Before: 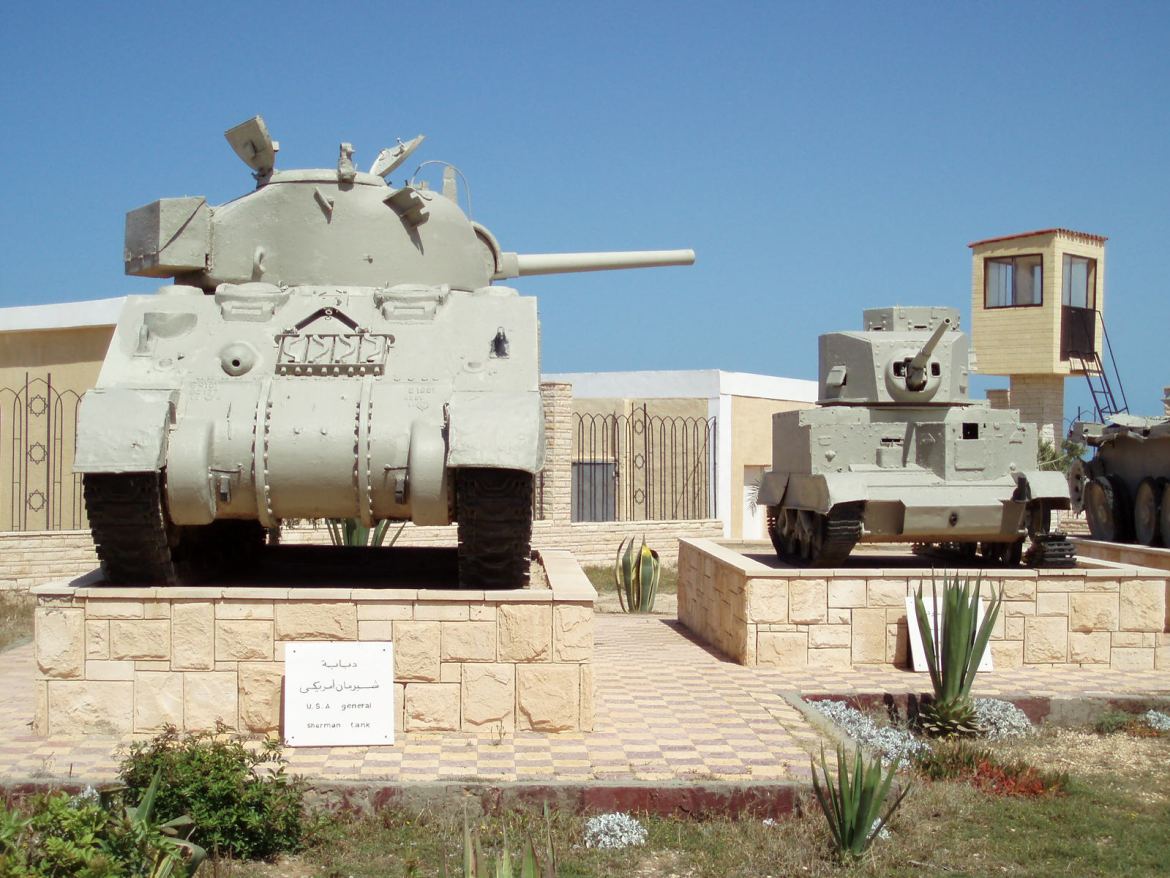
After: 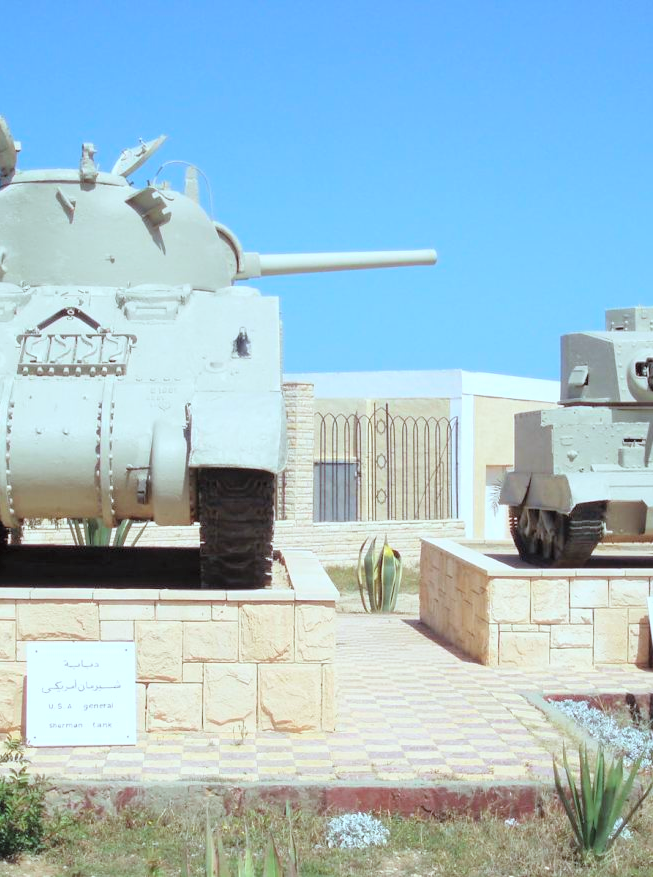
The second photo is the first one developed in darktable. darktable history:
contrast brightness saturation: contrast 0.099, brightness 0.307, saturation 0.144
color calibration: illuminant F (fluorescent), F source F9 (Cool White Deluxe 4150 K) – high CRI, x 0.374, y 0.373, temperature 4158.99 K
crop: left 22.105%, right 22.045%, bottom 0.006%
